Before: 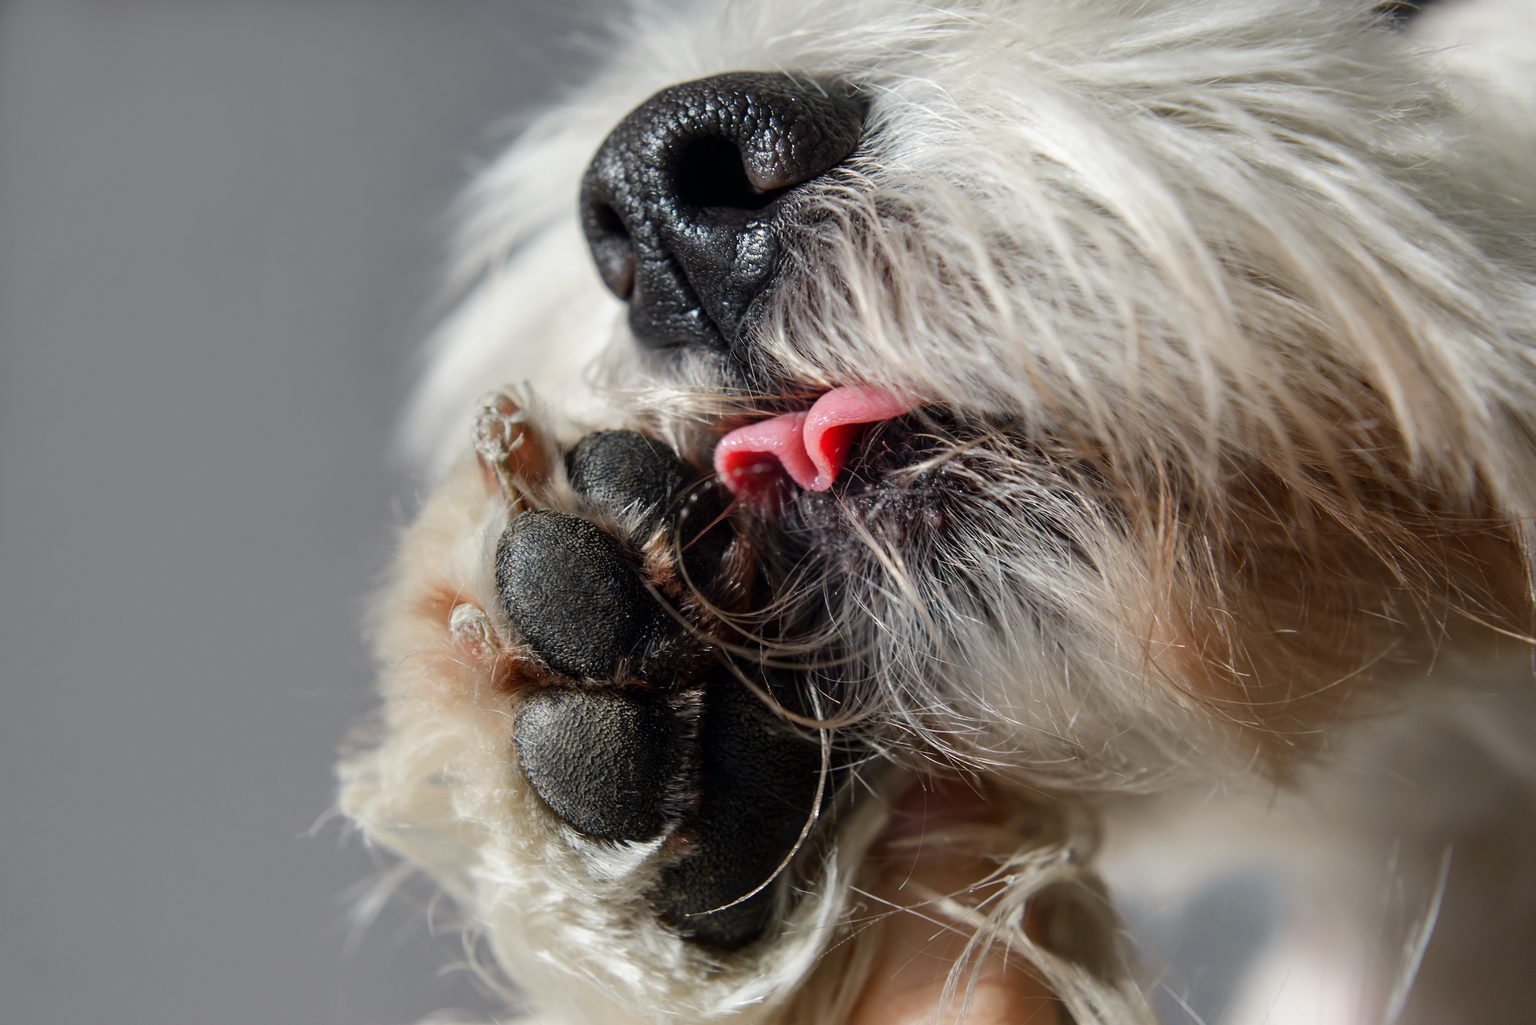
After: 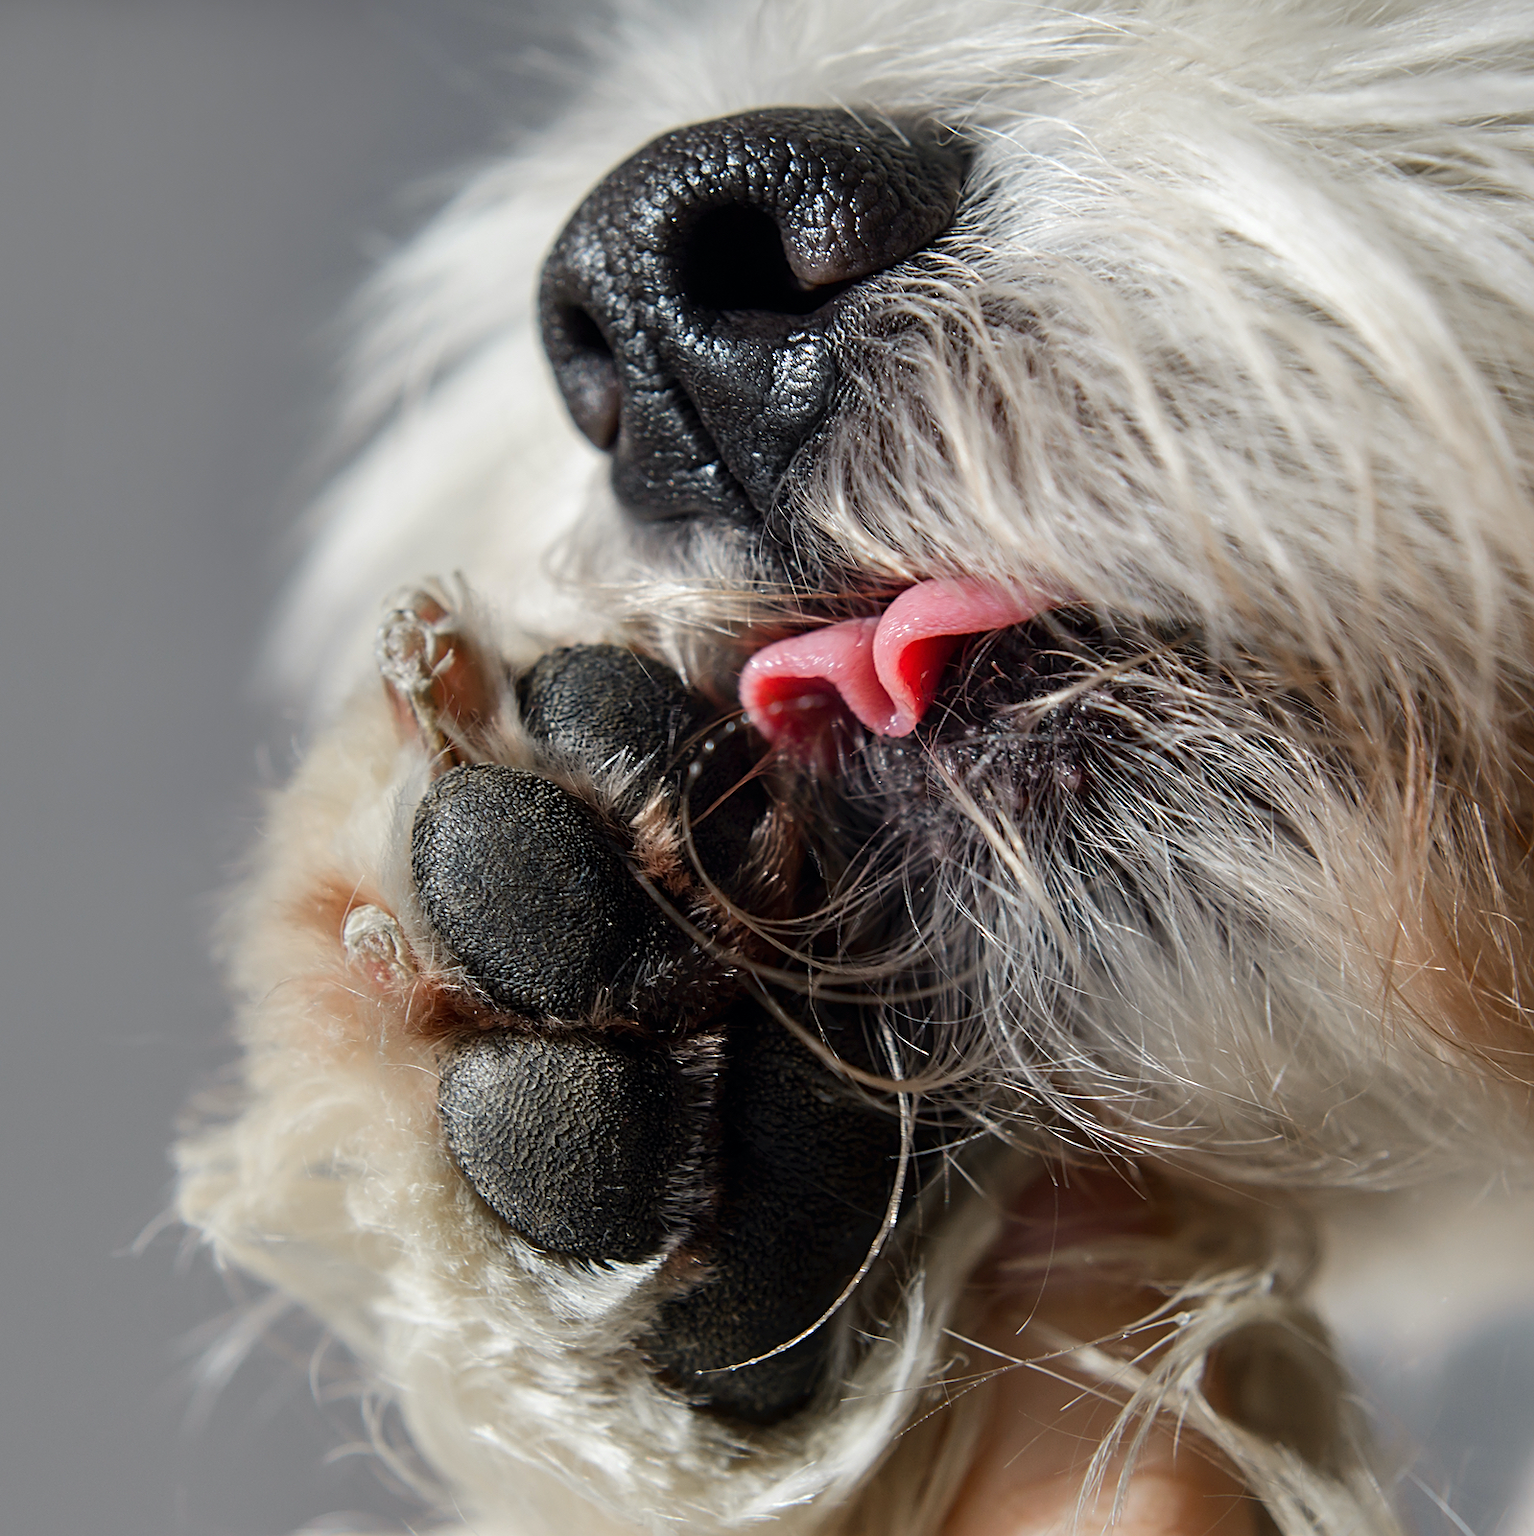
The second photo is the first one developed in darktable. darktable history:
sharpen: on, module defaults
crop and rotate: left 14.385%, right 18.948%
